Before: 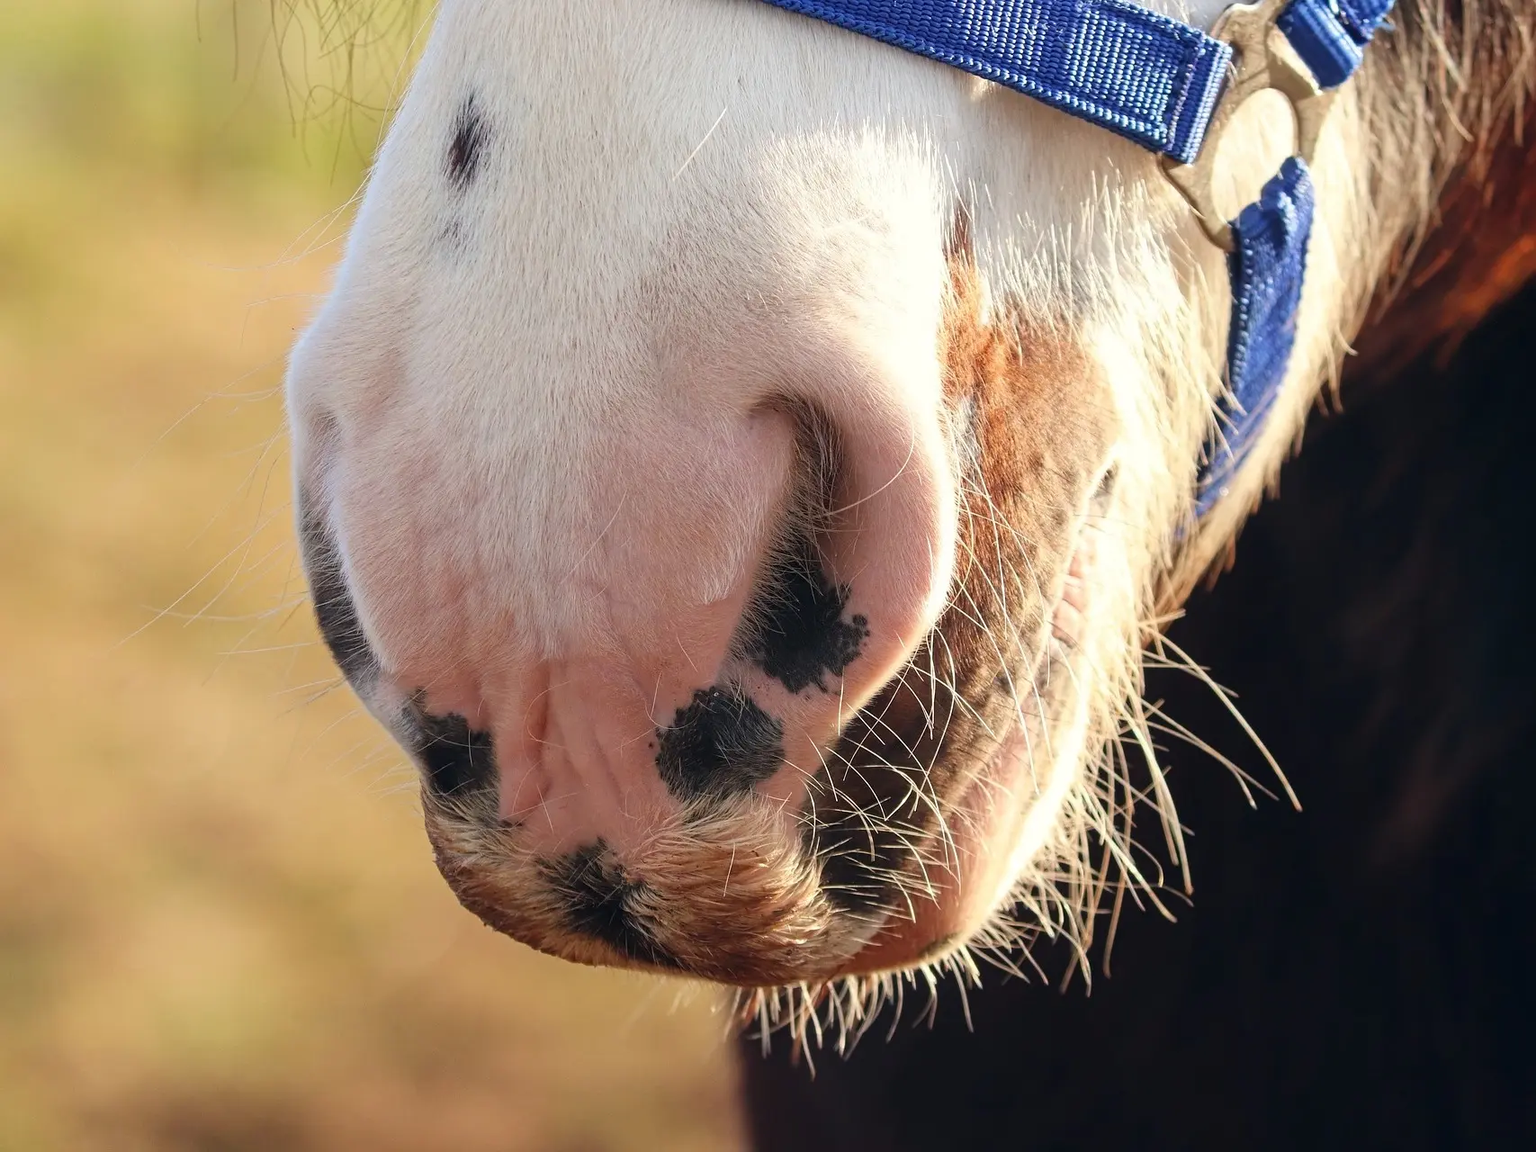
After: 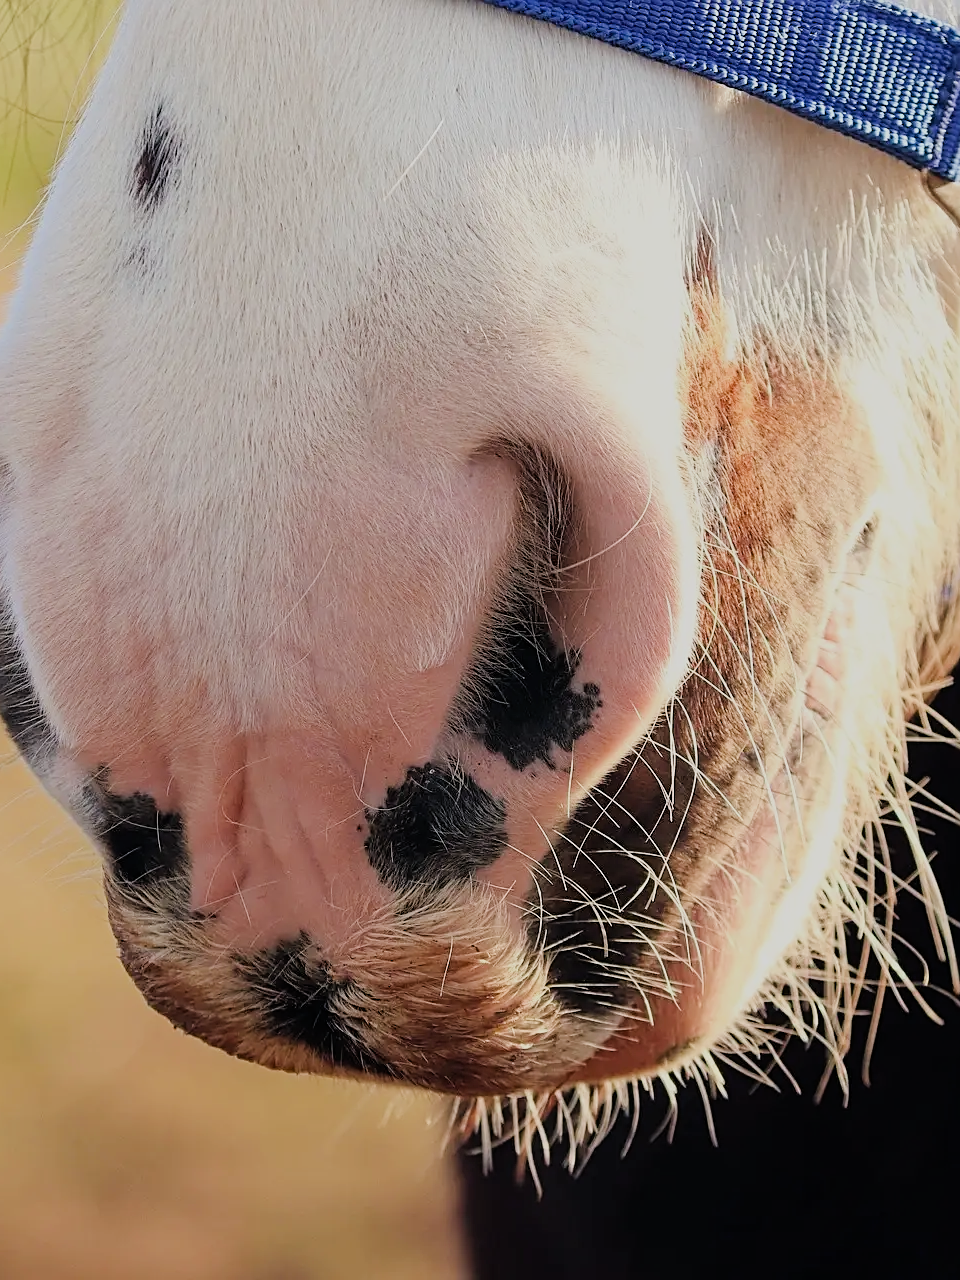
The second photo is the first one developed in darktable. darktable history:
exposure: exposure 0.127 EV, compensate exposure bias true, compensate highlight preservation false
sharpen: on, module defaults
filmic rgb: black relative exposure -7.39 EV, white relative exposure 5.09 EV, hardness 3.19
crop: left 21.338%, right 22.399%
